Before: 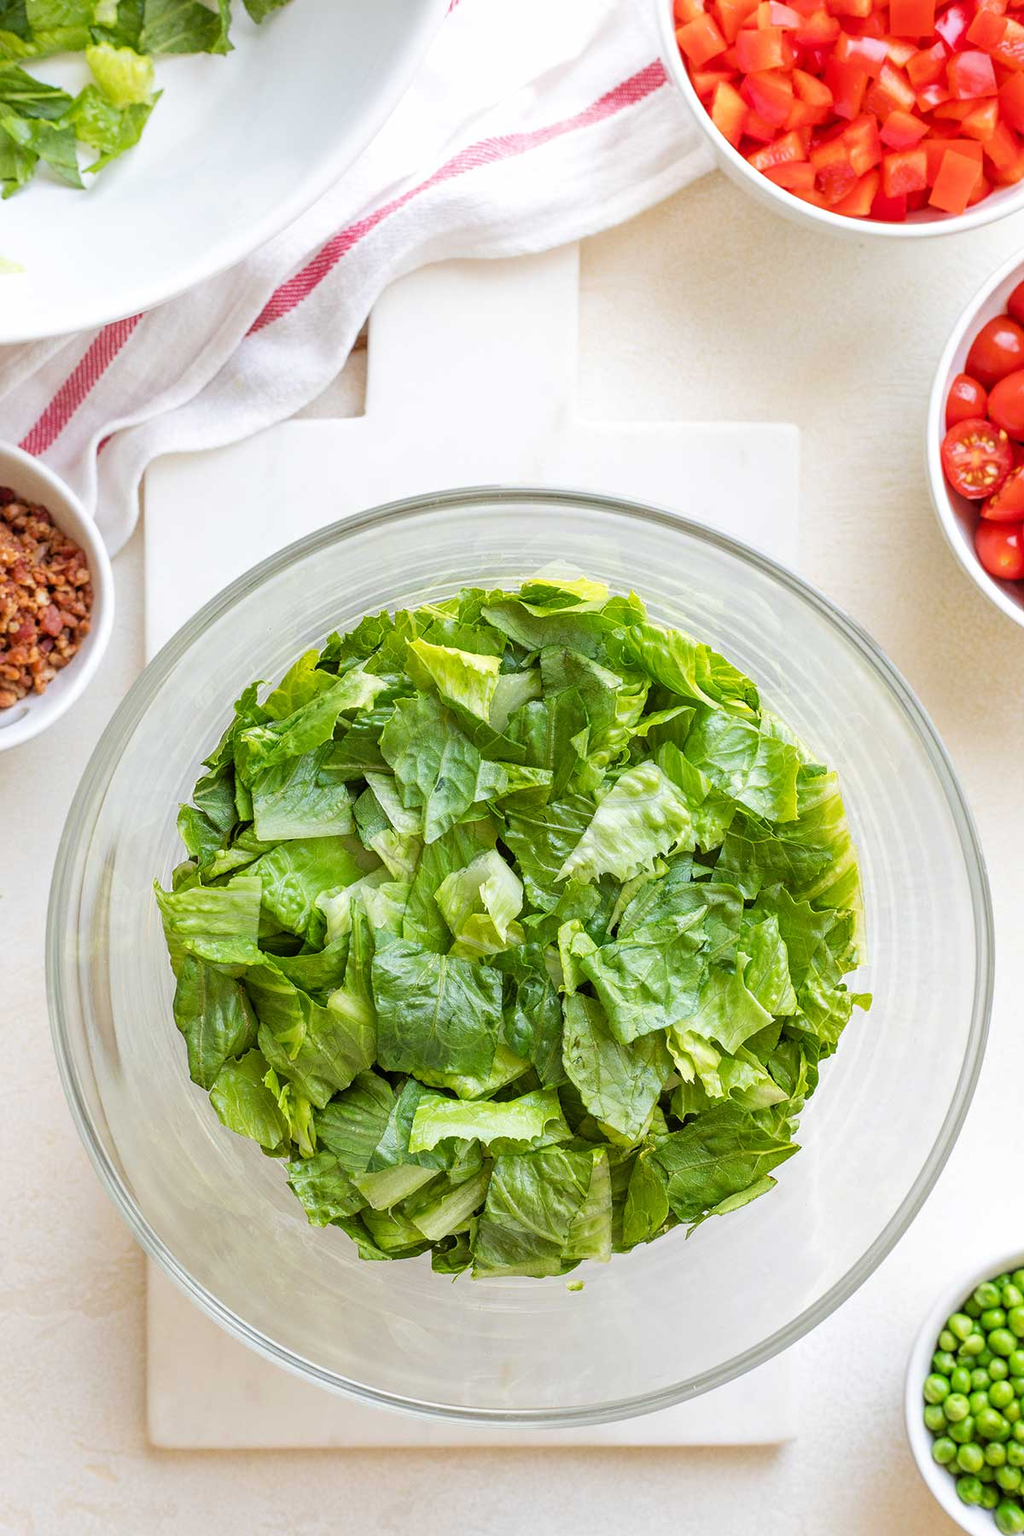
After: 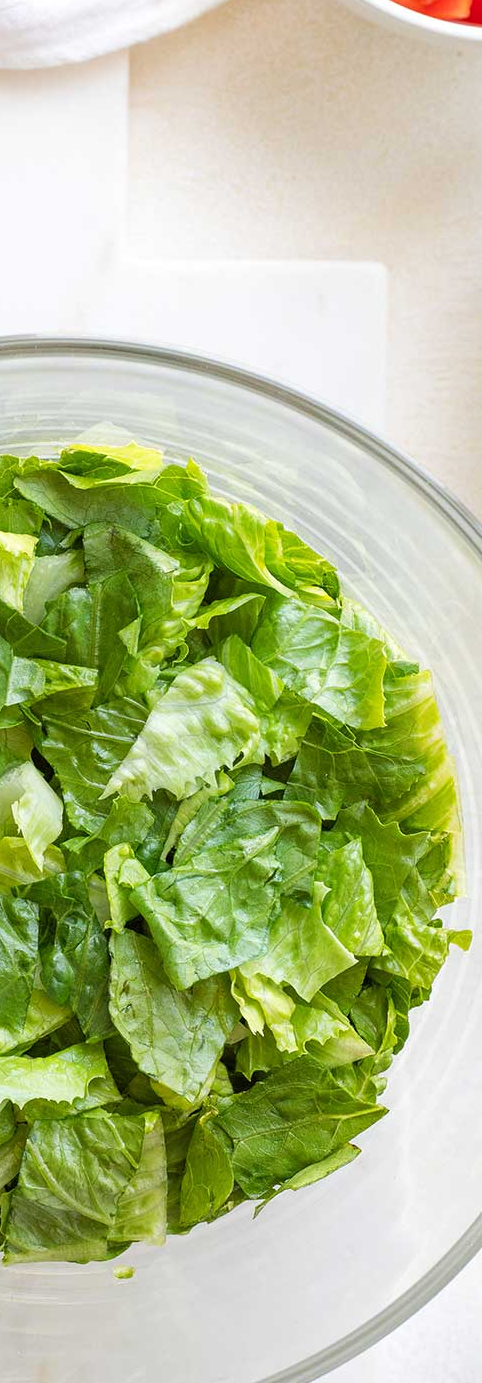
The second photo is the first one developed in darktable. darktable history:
crop: left 45.892%, top 13.009%, right 13.939%, bottom 10.149%
